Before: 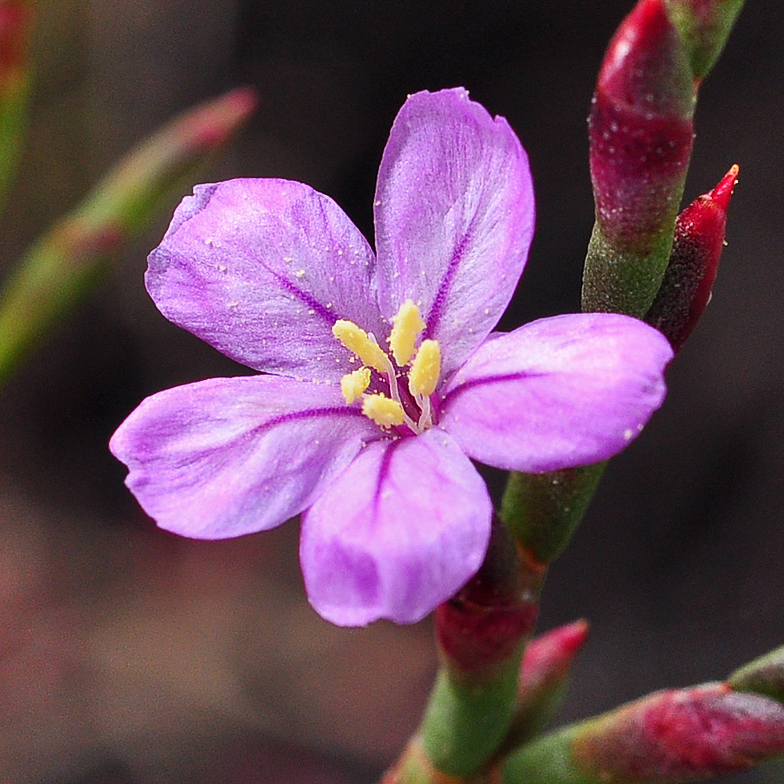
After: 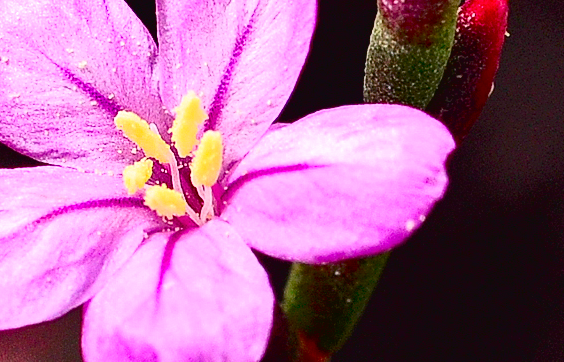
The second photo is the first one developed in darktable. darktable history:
velvia: strength 15.18%
color correction: highlights b* 0.006, saturation 0.986
tone equalizer: -8 EV -0.553 EV, edges refinement/feathering 500, mask exposure compensation -1.57 EV, preserve details no
haze removal: compatibility mode true, adaptive false
exposure: black level correction 0.012, exposure 0.695 EV, compensate highlight preservation false
crop and rotate: left 27.951%, top 26.659%, bottom 27.07%
tone curve: curves: ch0 [(0, 0.032) (0.094, 0.08) (0.265, 0.208) (0.41, 0.417) (0.498, 0.496) (0.638, 0.673) (0.819, 0.841) (0.96, 0.899)]; ch1 [(0, 0) (0.161, 0.092) (0.37, 0.302) (0.417, 0.434) (0.495, 0.504) (0.576, 0.589) (0.725, 0.765) (1, 1)]; ch2 [(0, 0) (0.352, 0.403) (0.45, 0.469) (0.521, 0.515) (0.59, 0.579) (1, 1)], color space Lab, independent channels, preserve colors none
